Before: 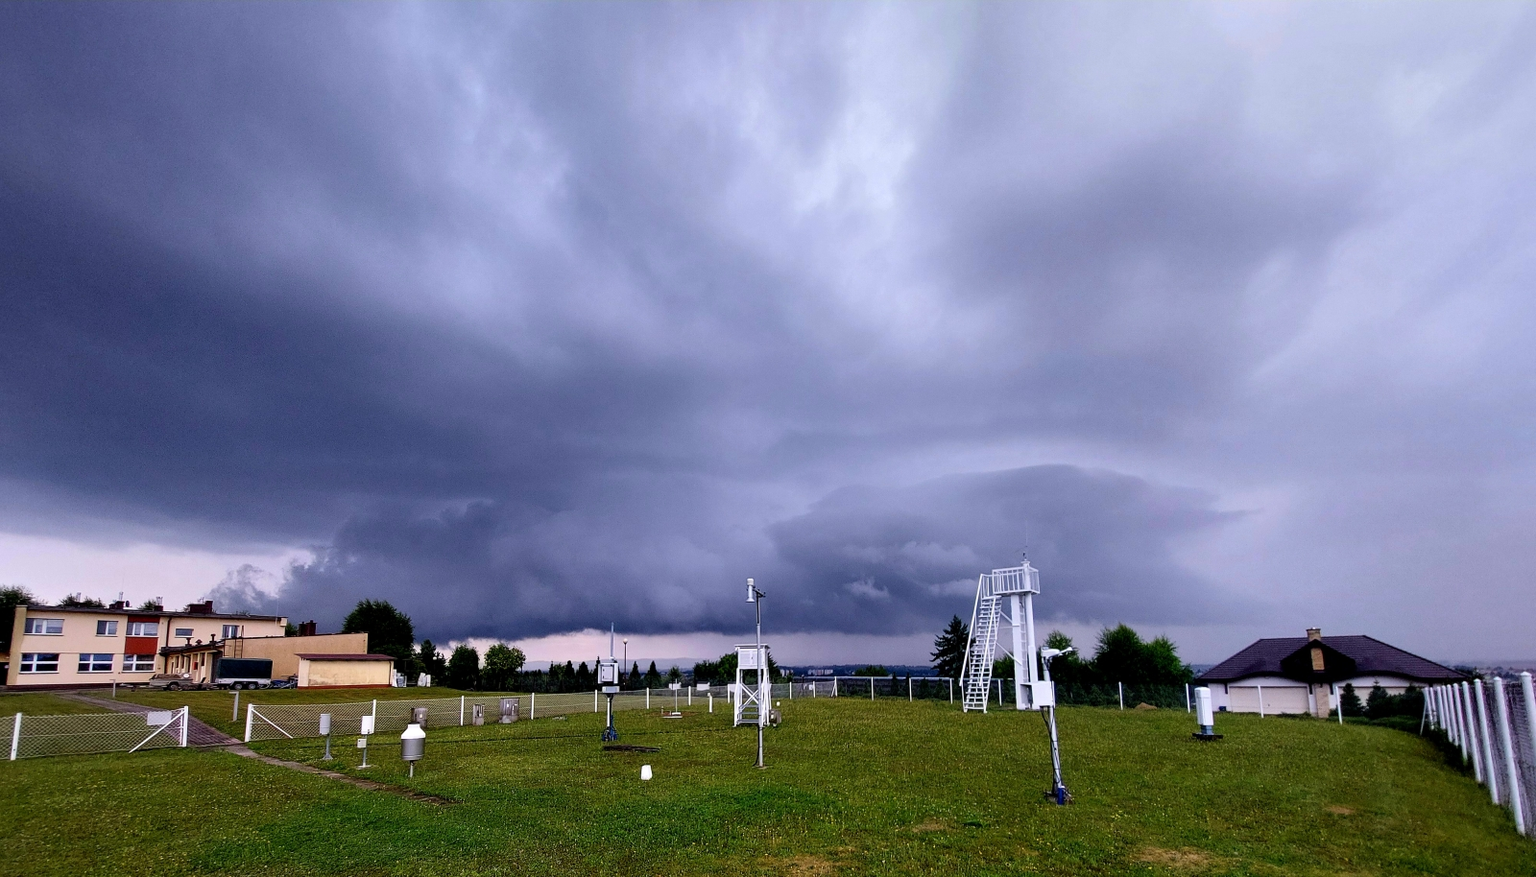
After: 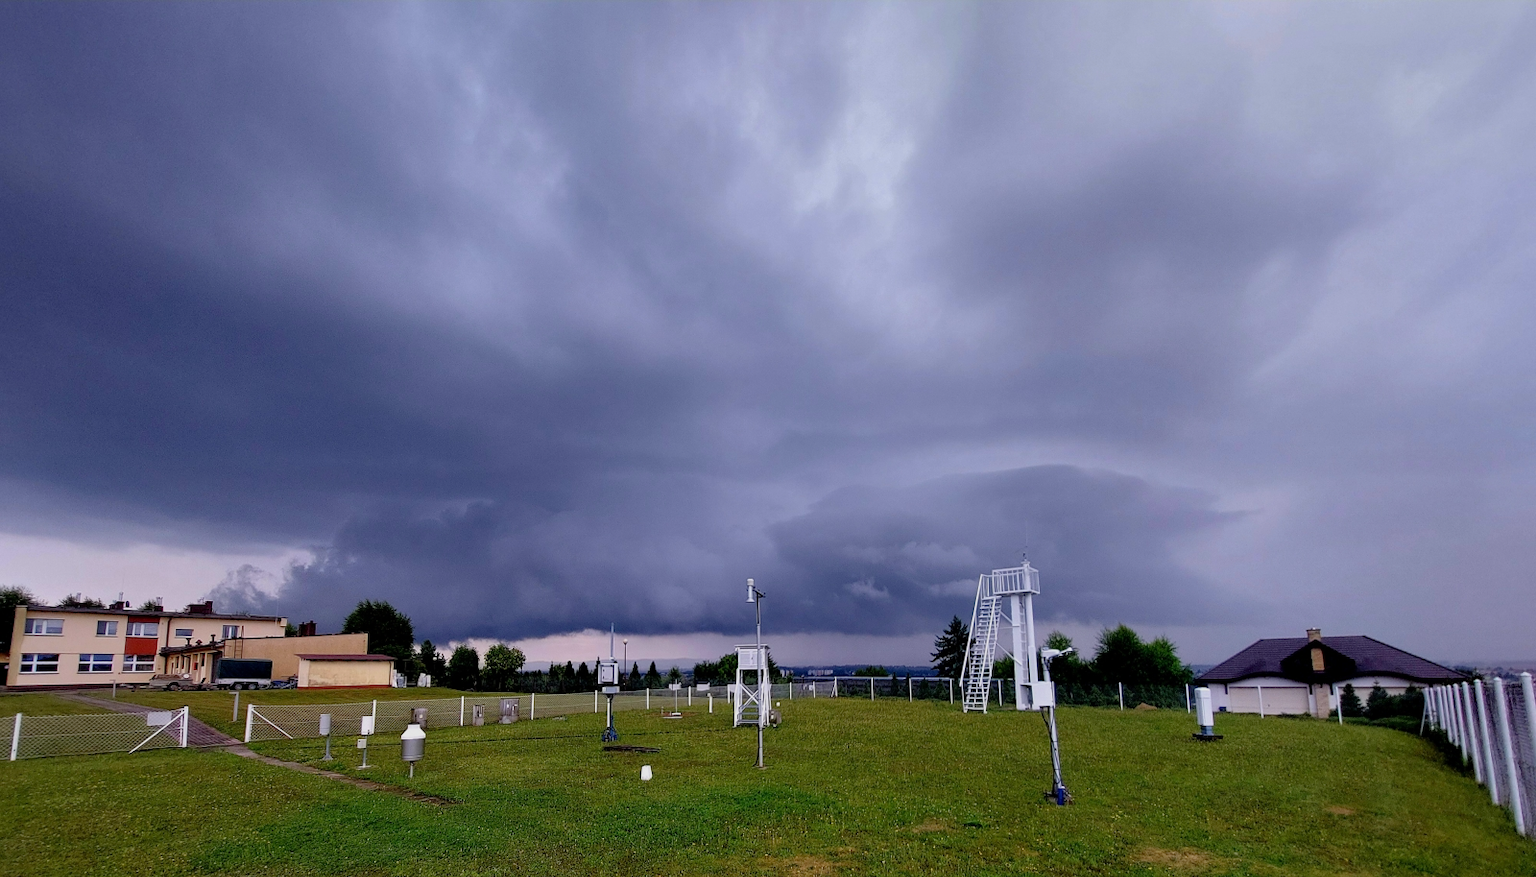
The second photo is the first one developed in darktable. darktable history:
tone equalizer: -8 EV 0.258 EV, -7 EV 0.45 EV, -6 EV 0.384 EV, -5 EV 0.214 EV, -3 EV -0.28 EV, -2 EV -0.39 EV, -1 EV -0.407 EV, +0 EV -0.219 EV, edges refinement/feathering 500, mask exposure compensation -1.57 EV, preserve details no
